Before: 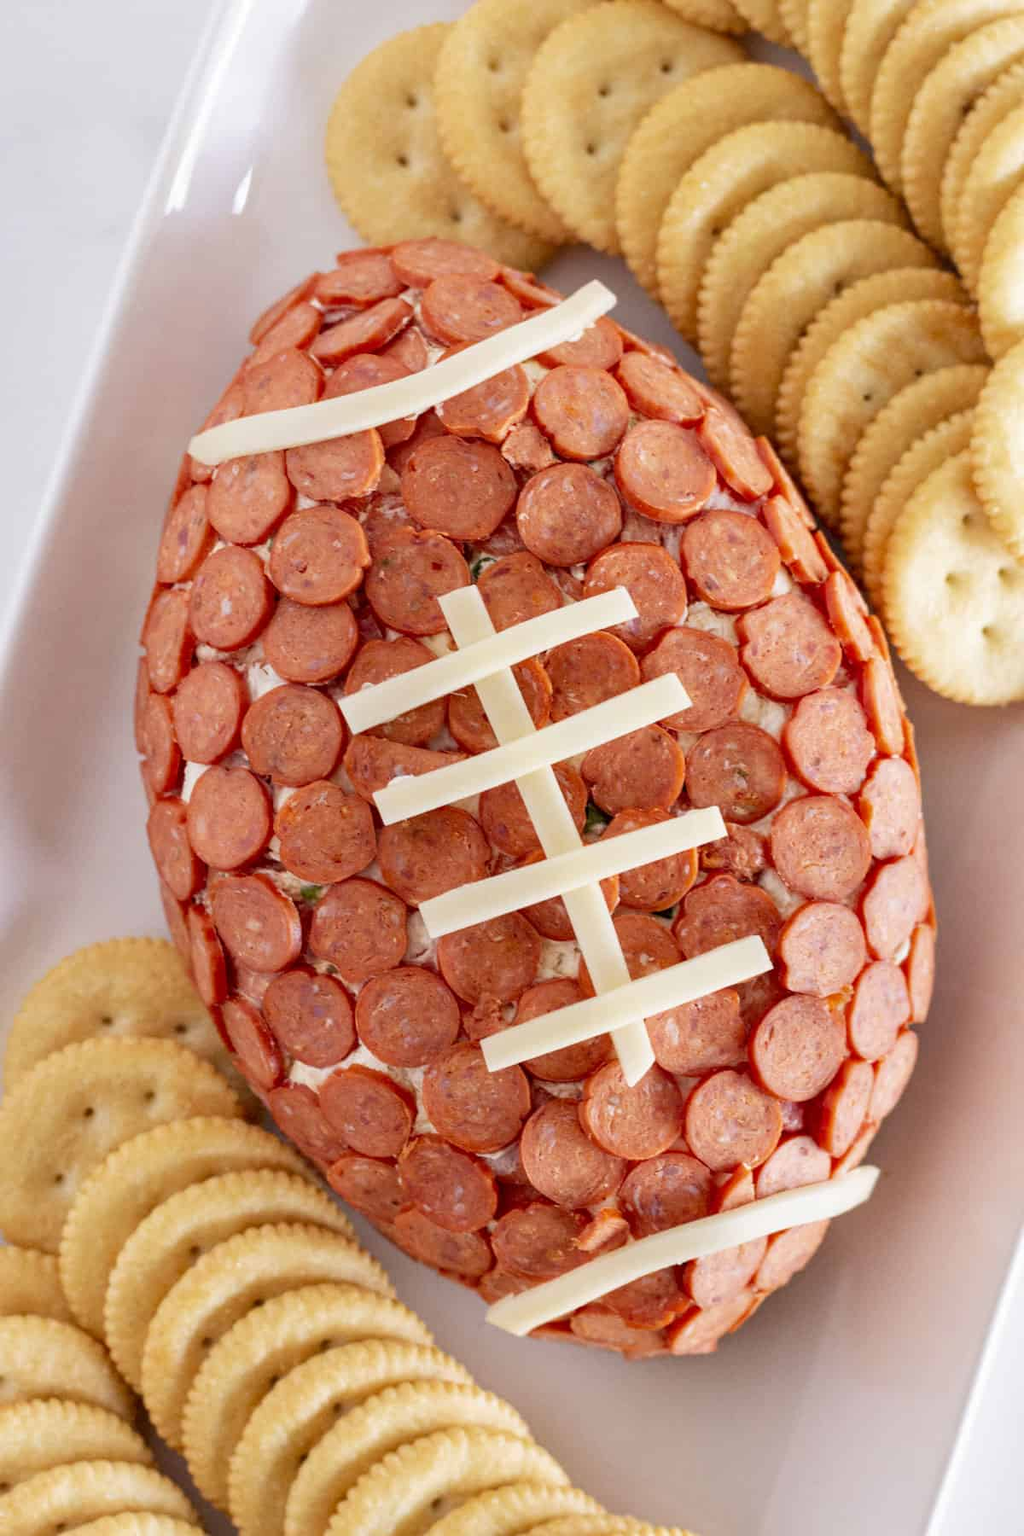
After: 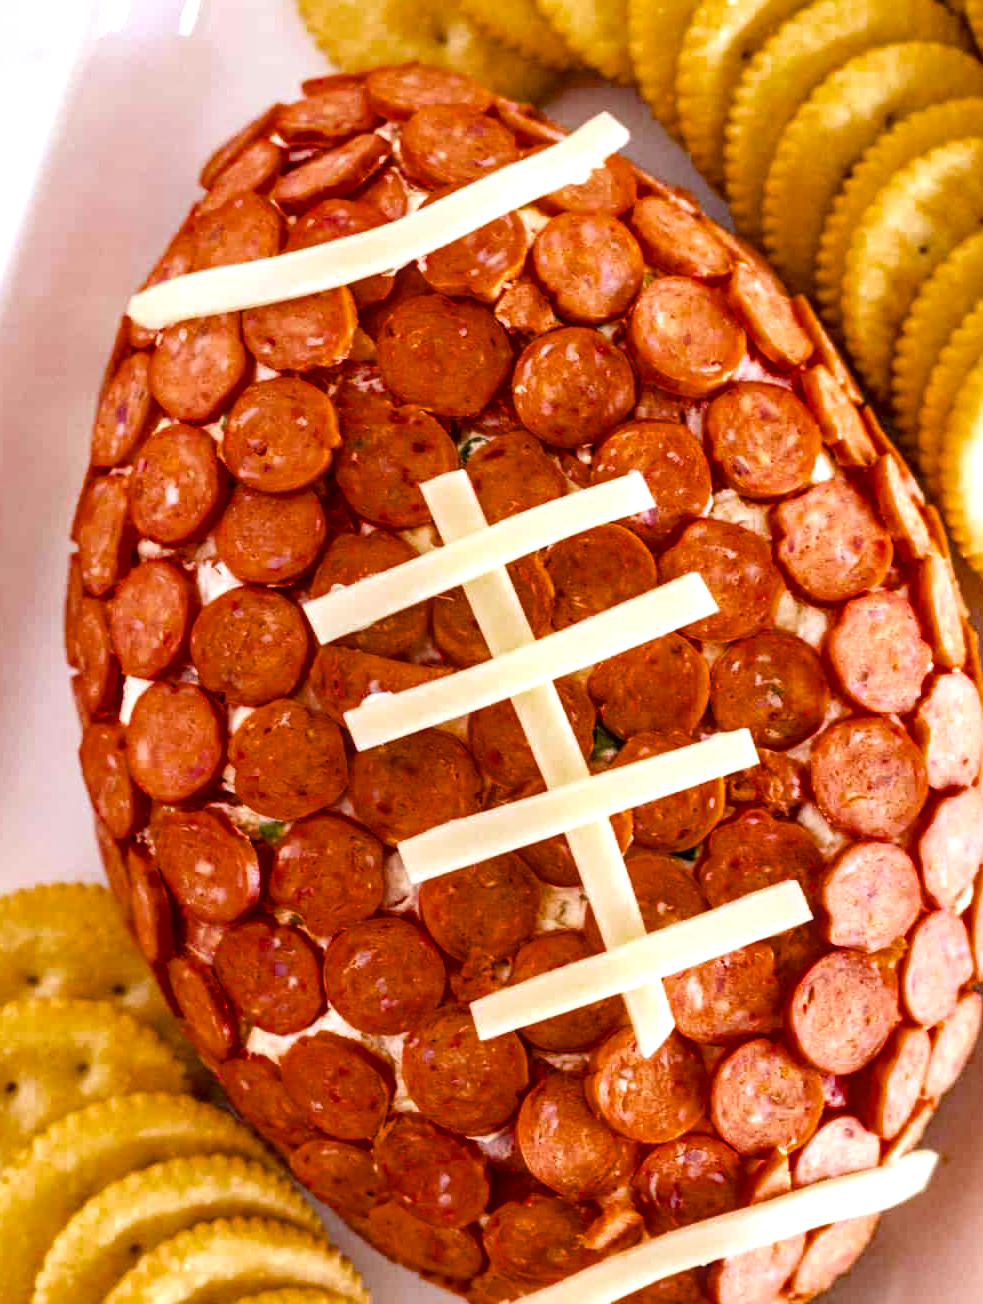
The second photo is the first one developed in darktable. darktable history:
color balance rgb: highlights gain › chroma 0.278%, highlights gain › hue 331.89°, perceptual saturation grading › global saturation 36.461%, saturation formula JzAzBz (2021)
local contrast: on, module defaults
crop: left 7.795%, top 12.026%, right 10.251%, bottom 15.483%
exposure: black level correction 0, exposure 0.5 EV, compensate exposure bias true, compensate highlight preservation false
